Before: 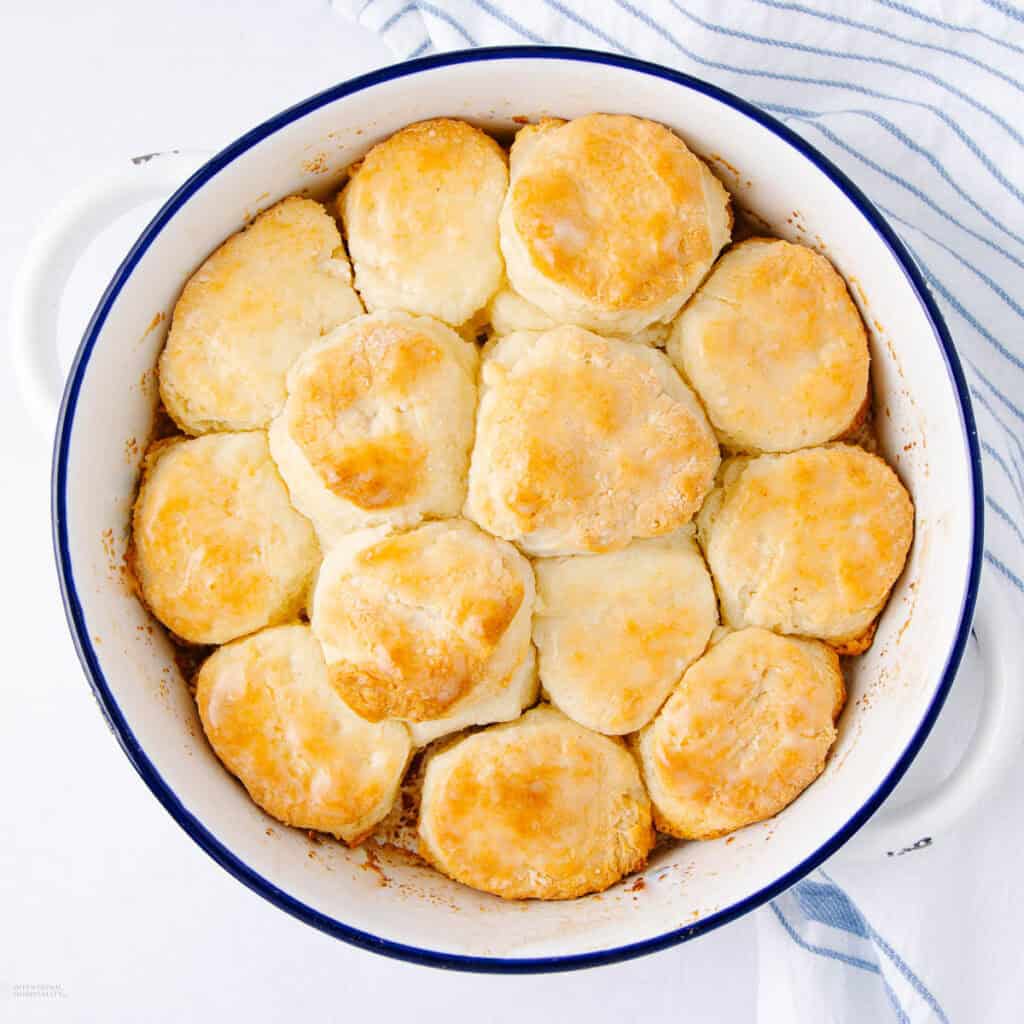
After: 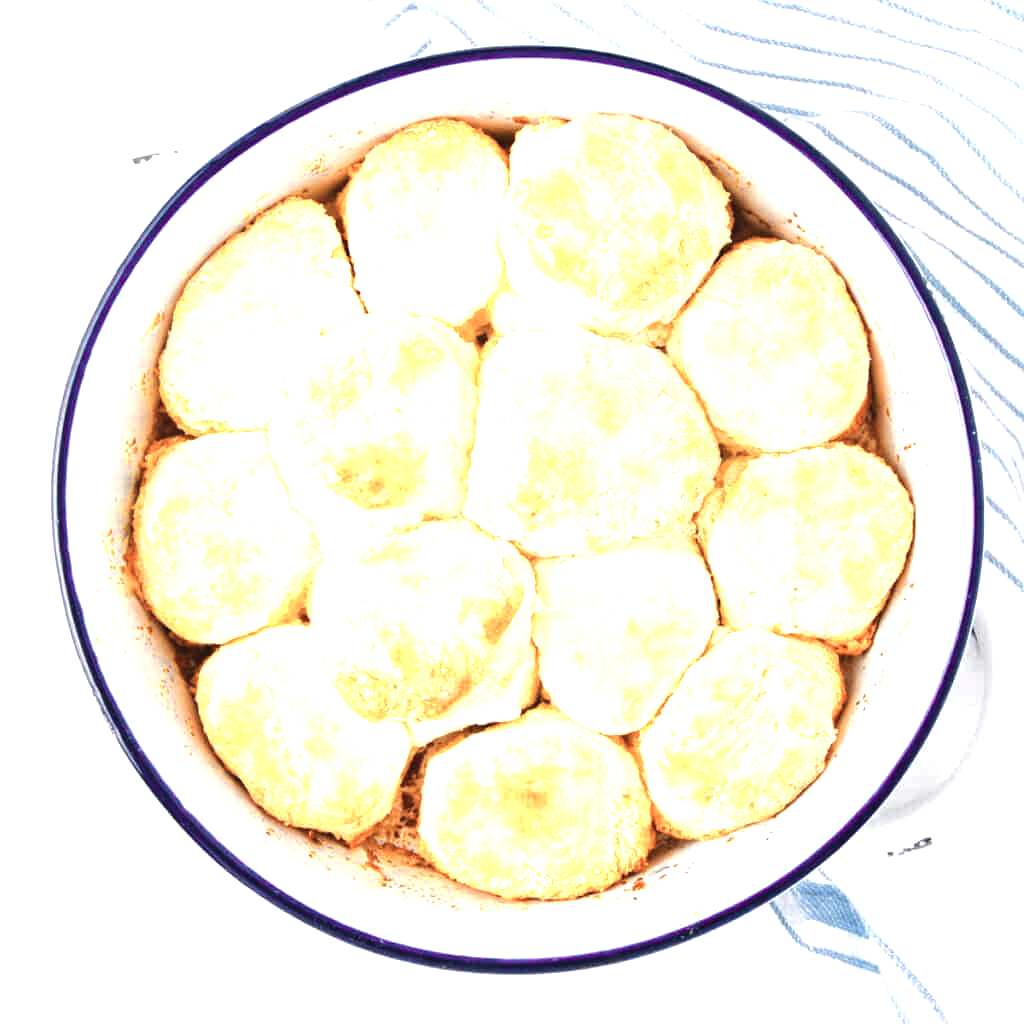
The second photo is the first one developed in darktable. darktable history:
color zones: curves: ch0 [(0.018, 0.548) (0.224, 0.64) (0.425, 0.447) (0.675, 0.575) (0.732, 0.579)]; ch1 [(0.066, 0.487) (0.25, 0.5) (0.404, 0.43) (0.75, 0.421) (0.956, 0.421)]; ch2 [(0.044, 0.561) (0.215, 0.465) (0.399, 0.544) (0.465, 0.548) (0.614, 0.447) (0.724, 0.43) (0.882, 0.623) (0.956, 0.632)]
exposure: black level correction -0.002, exposure 0.712 EV, compensate highlight preservation false
local contrast: mode bilateral grid, contrast 20, coarseness 50, detail 144%, midtone range 0.2
